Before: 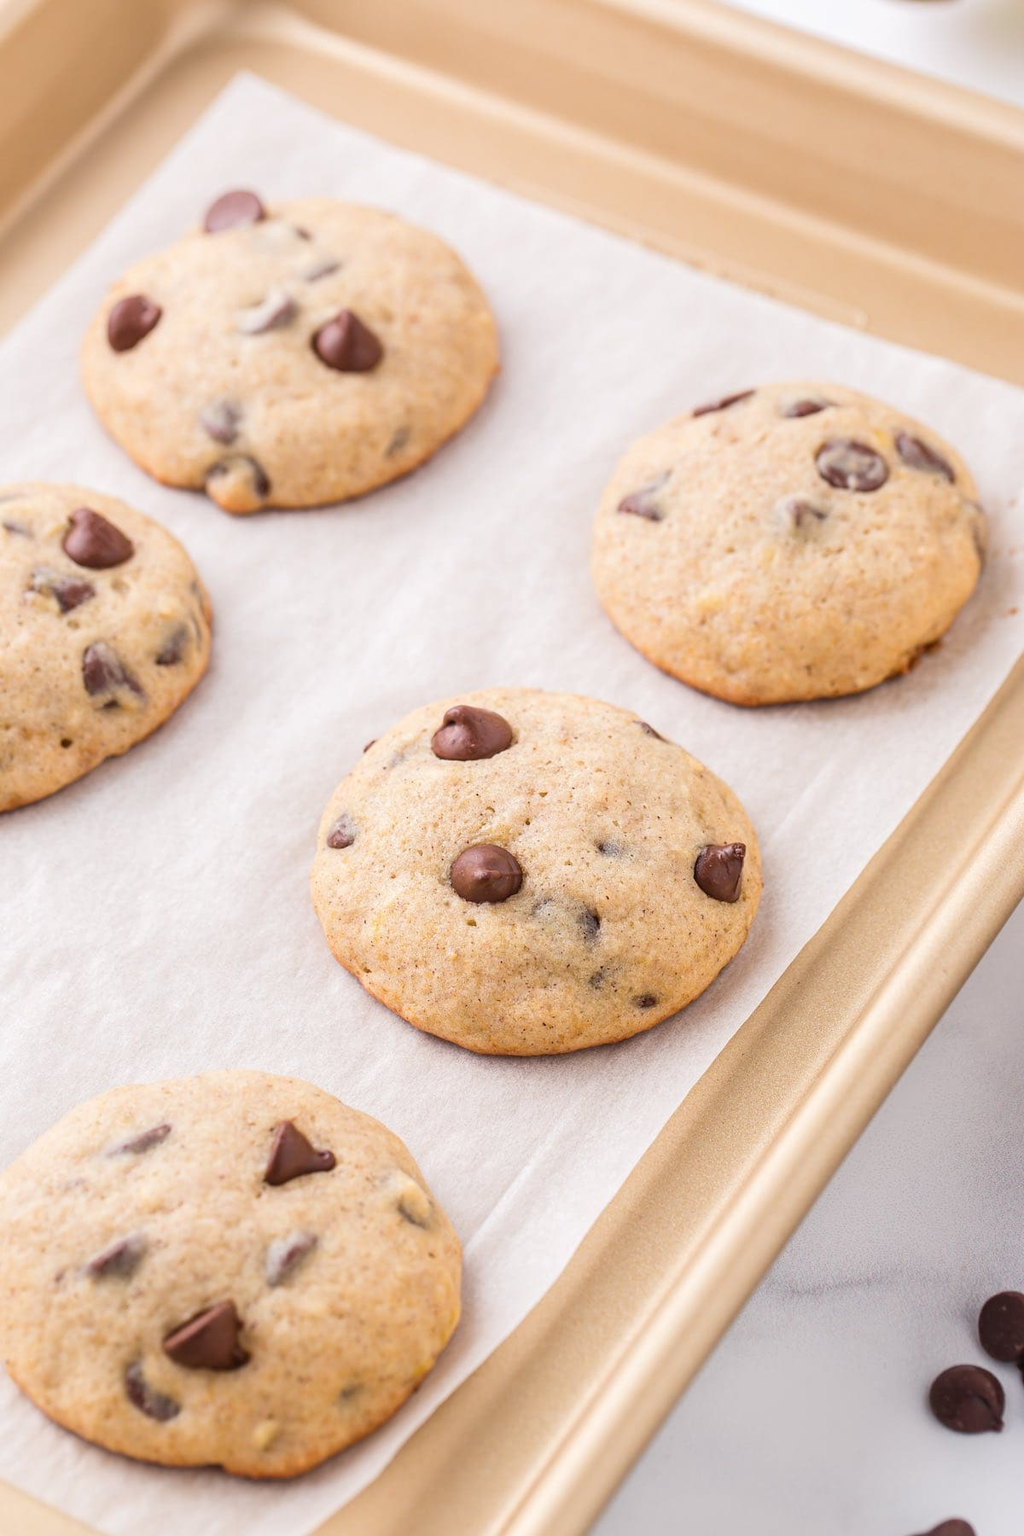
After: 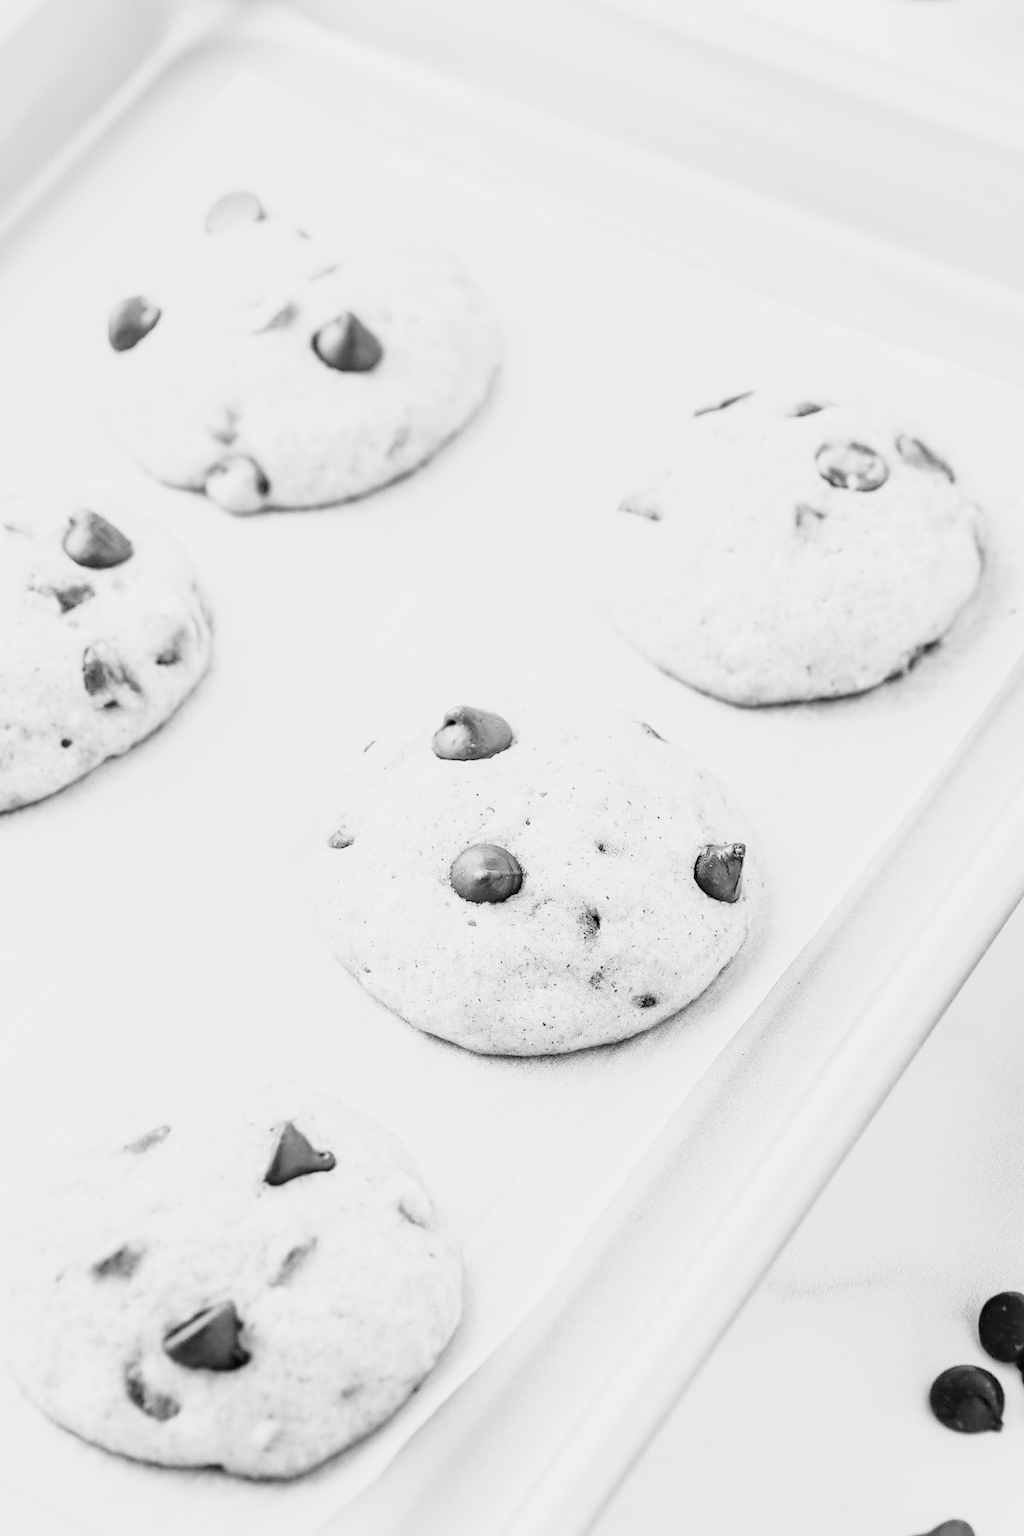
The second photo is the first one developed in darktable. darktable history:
monochrome: a -74.22, b 78.2
contrast brightness saturation: contrast 0.14
base curve: curves: ch0 [(0, 0) (0.028, 0.03) (0.105, 0.232) (0.387, 0.748) (0.754, 0.968) (1, 1)], fusion 1, exposure shift 0.576, preserve colors none
